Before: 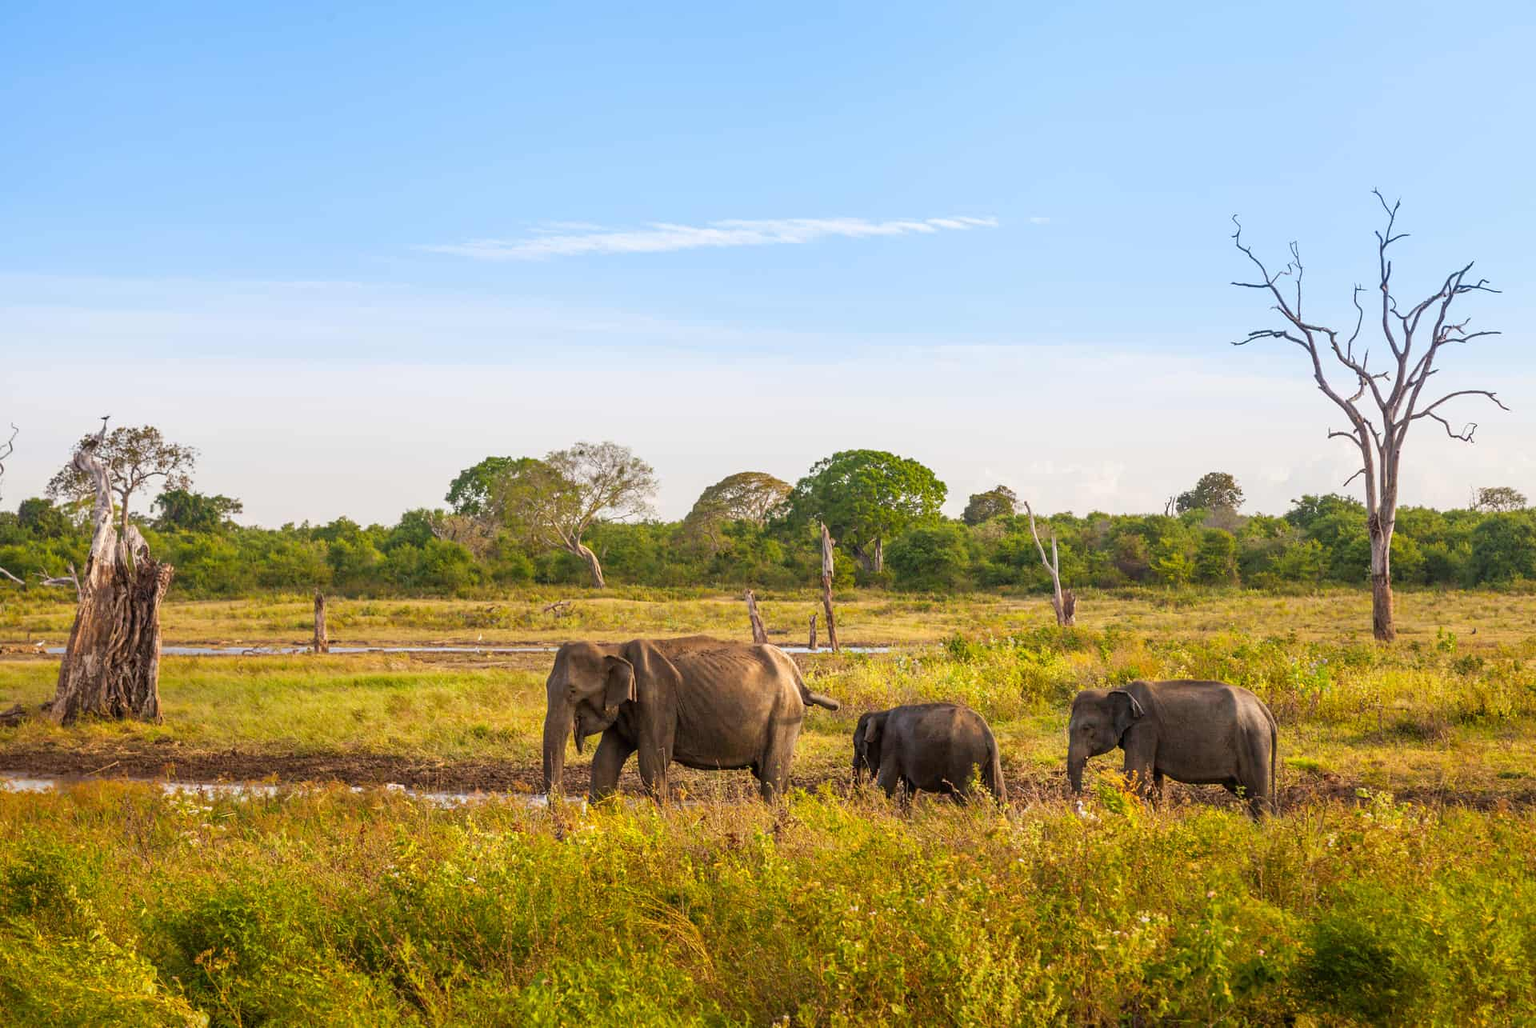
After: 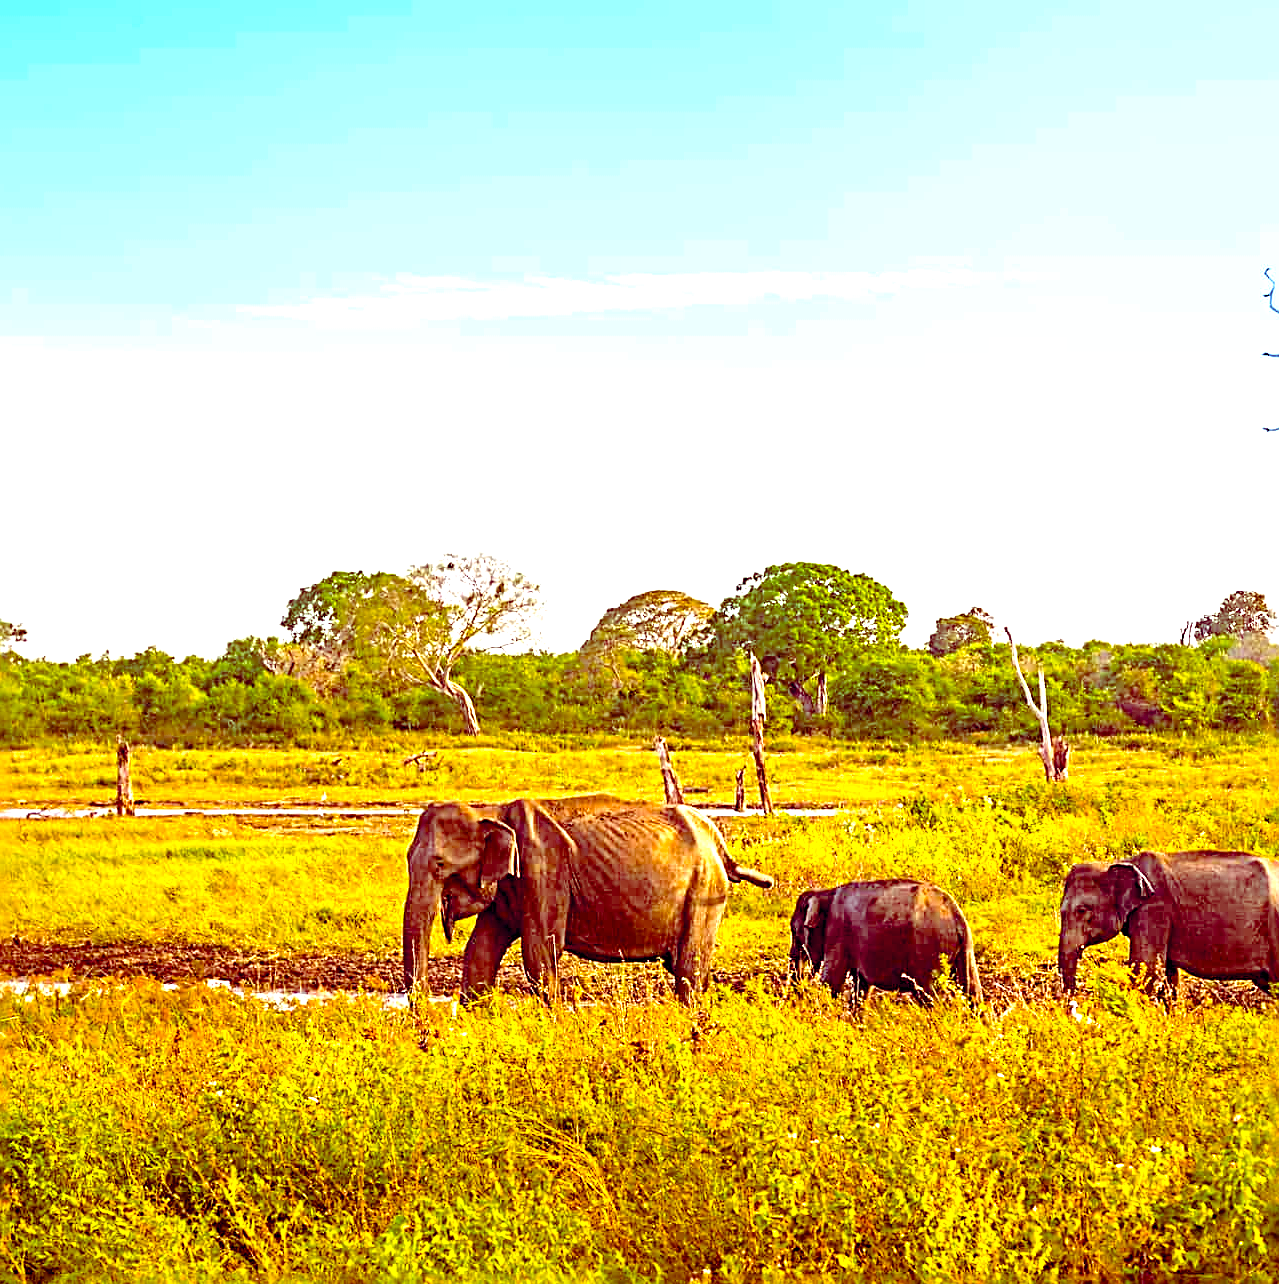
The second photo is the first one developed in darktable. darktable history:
sharpen: radius 3.706, amount 0.939
exposure: black level correction 0, exposure 1.461 EV, compensate highlight preservation false
color balance rgb: shadows lift › luminance -18.352%, shadows lift › chroma 35.219%, global offset › chroma 0.13%, global offset › hue 254°, linear chroma grading › global chroma 15.173%, perceptual saturation grading › global saturation 16.735%, global vibrance 15.721%, saturation formula JzAzBz (2021)
crop and rotate: left 14.399%, right 18.981%
tone equalizer: -7 EV 0.181 EV, -6 EV 0.082 EV, -5 EV 0.09 EV, -4 EV 0.057 EV, -2 EV -0.018 EV, -1 EV -0.035 EV, +0 EV -0.09 EV
